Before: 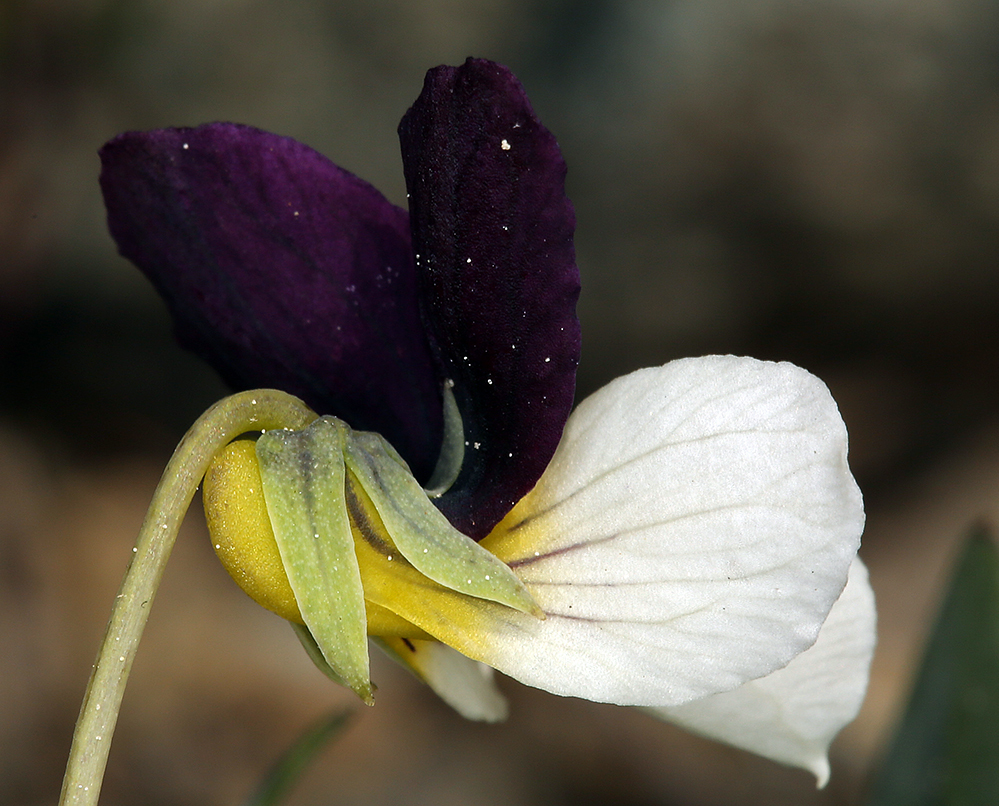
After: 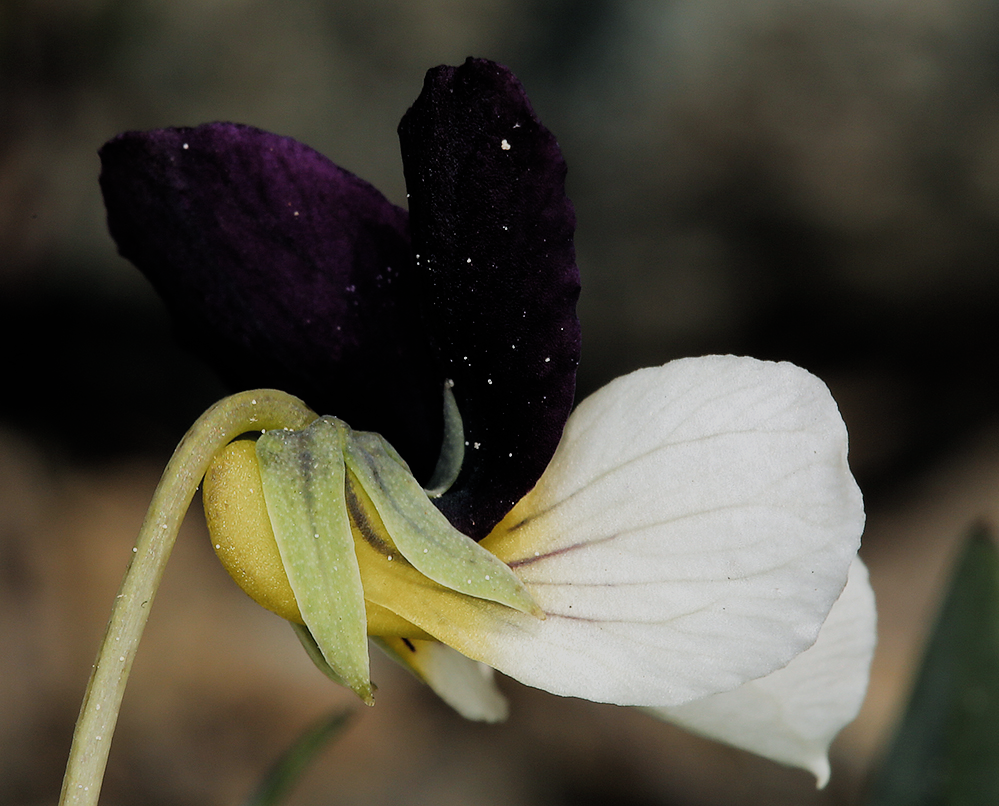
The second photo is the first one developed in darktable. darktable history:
filmic rgb: black relative exposure -7.99 EV, white relative exposure 4.03 EV, hardness 4.17, add noise in highlights 0, preserve chrominance luminance Y, color science v3 (2019), use custom middle-gray values true, contrast in highlights soft
